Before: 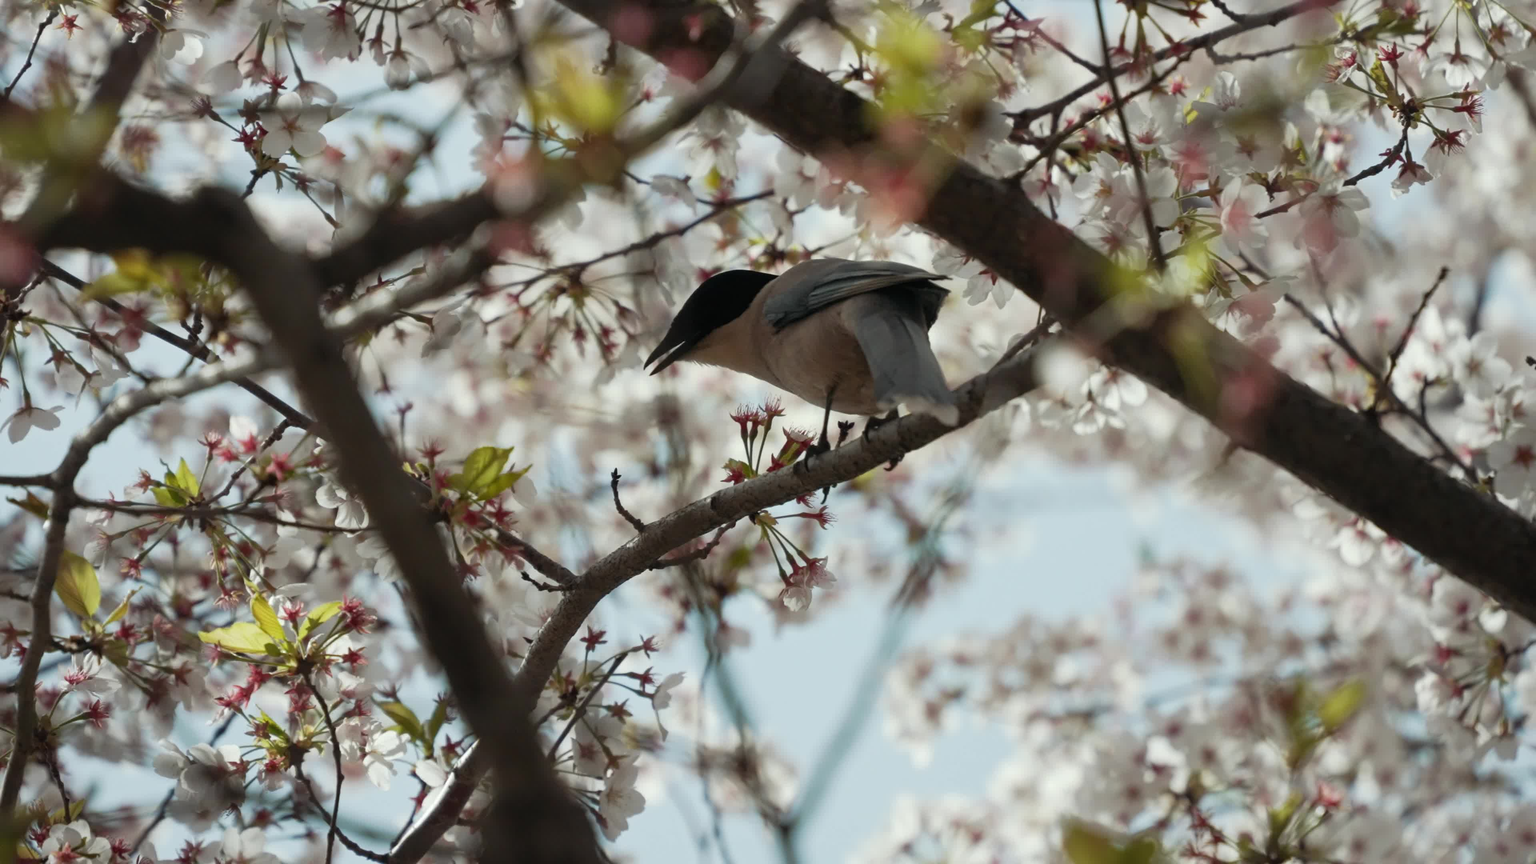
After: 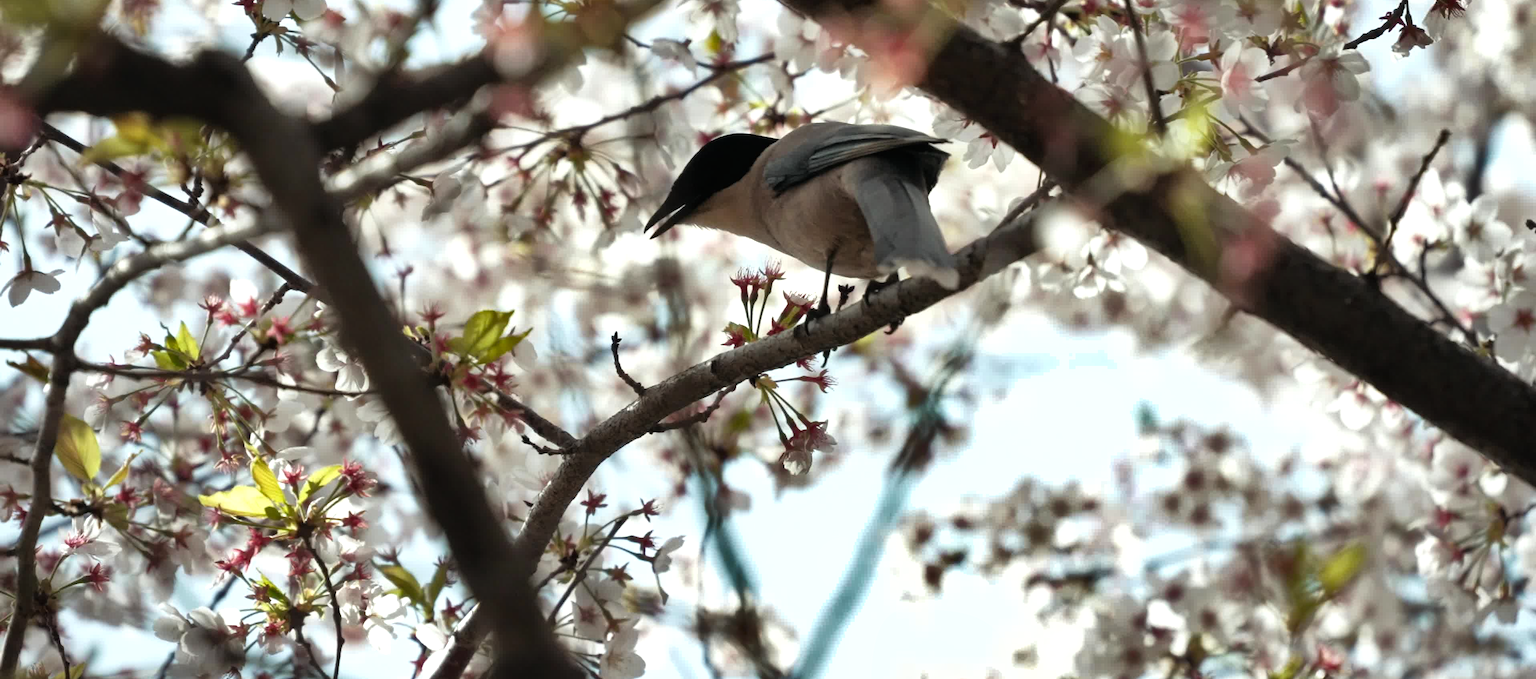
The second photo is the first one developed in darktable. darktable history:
crop and rotate: top 15.843%, bottom 5.477%
shadows and highlights: radius 116.76, shadows 42.07, highlights -62.29, soften with gaussian
tone equalizer: -8 EV -0.716 EV, -7 EV -0.71 EV, -6 EV -0.615 EV, -5 EV -0.414 EV, -3 EV 0.387 EV, -2 EV 0.6 EV, -1 EV 0.683 EV, +0 EV 0.748 EV
color calibration: illuminant same as pipeline (D50), adaptation XYZ, x 0.346, y 0.358, temperature 5018.84 K
